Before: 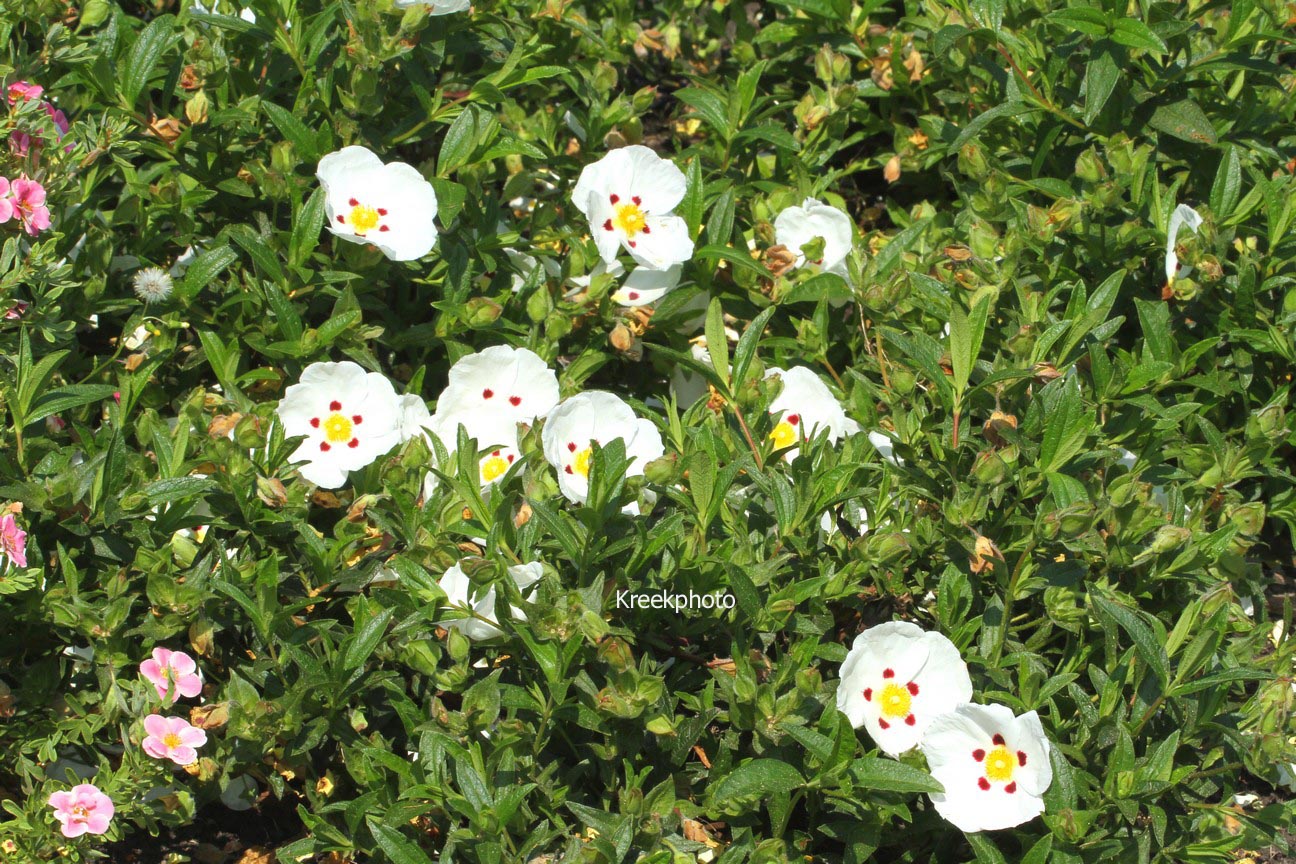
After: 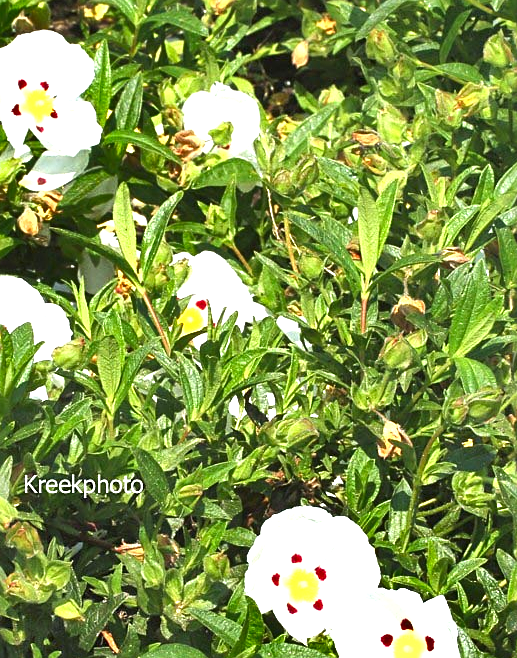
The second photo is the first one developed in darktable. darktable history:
crop: left 45.721%, top 13.393%, right 14.118%, bottom 10.01%
exposure: black level correction 0, exposure 1.1 EV, compensate exposure bias true, compensate highlight preservation false
shadows and highlights: shadows 75, highlights -60.85, soften with gaussian
sharpen: on, module defaults
